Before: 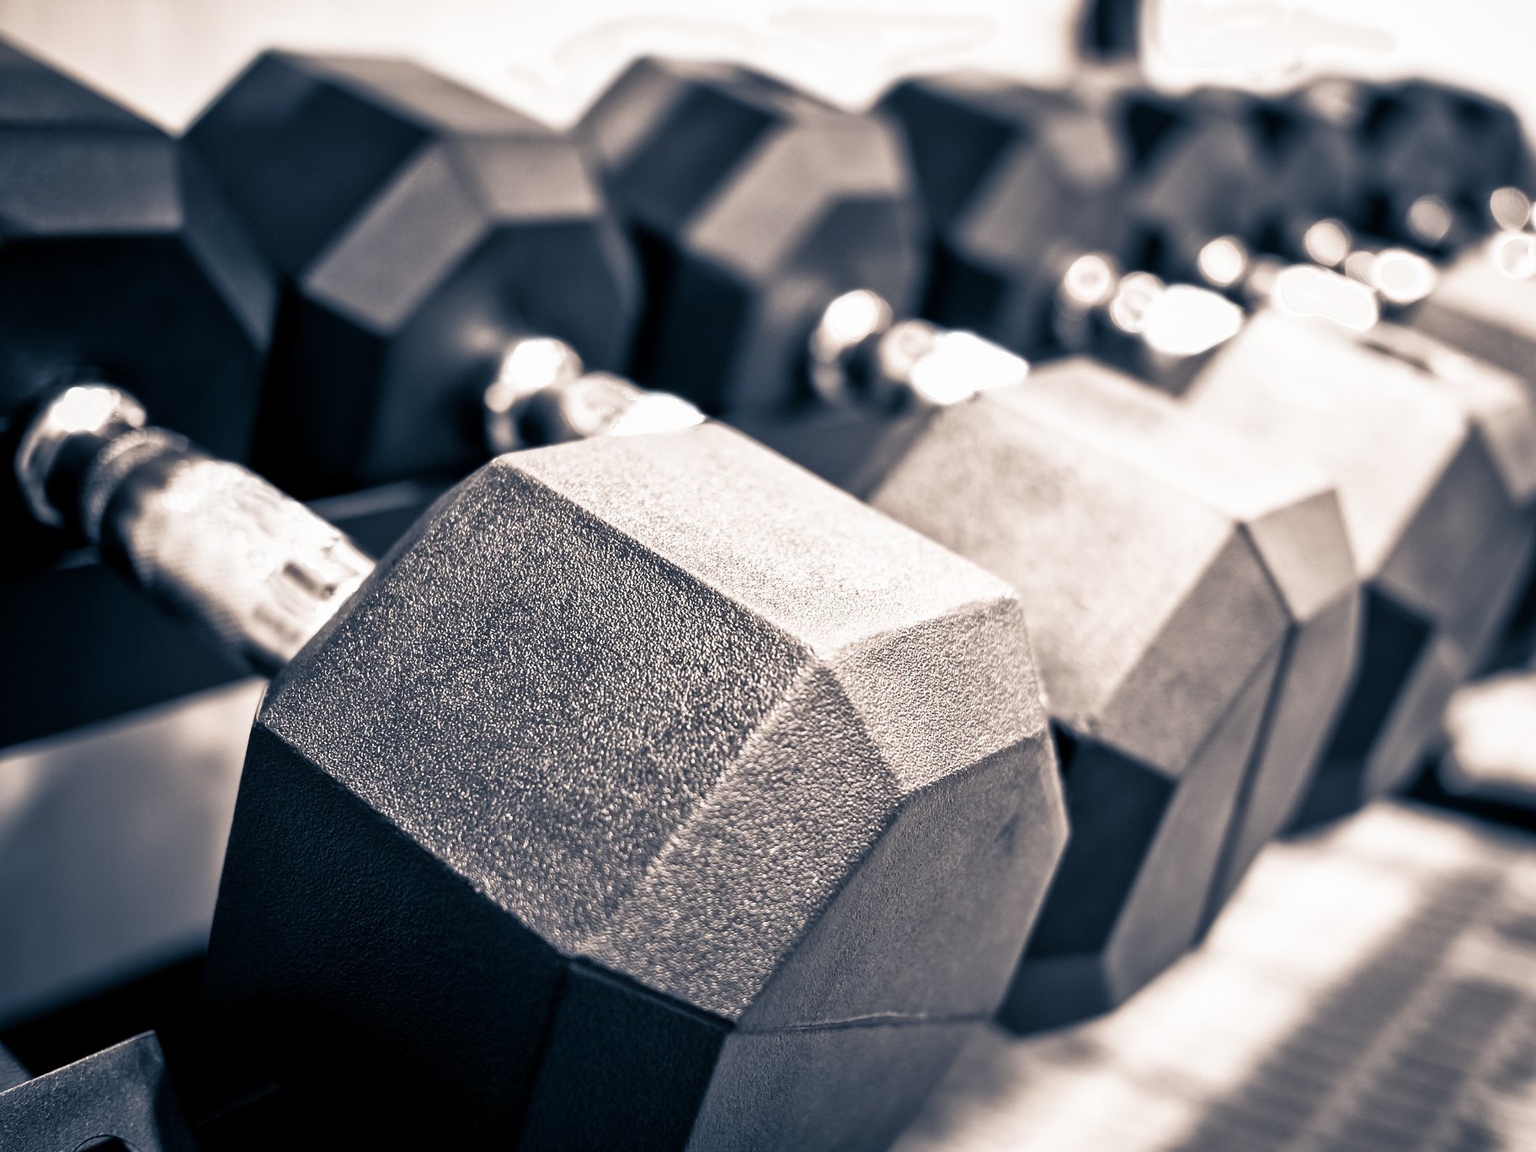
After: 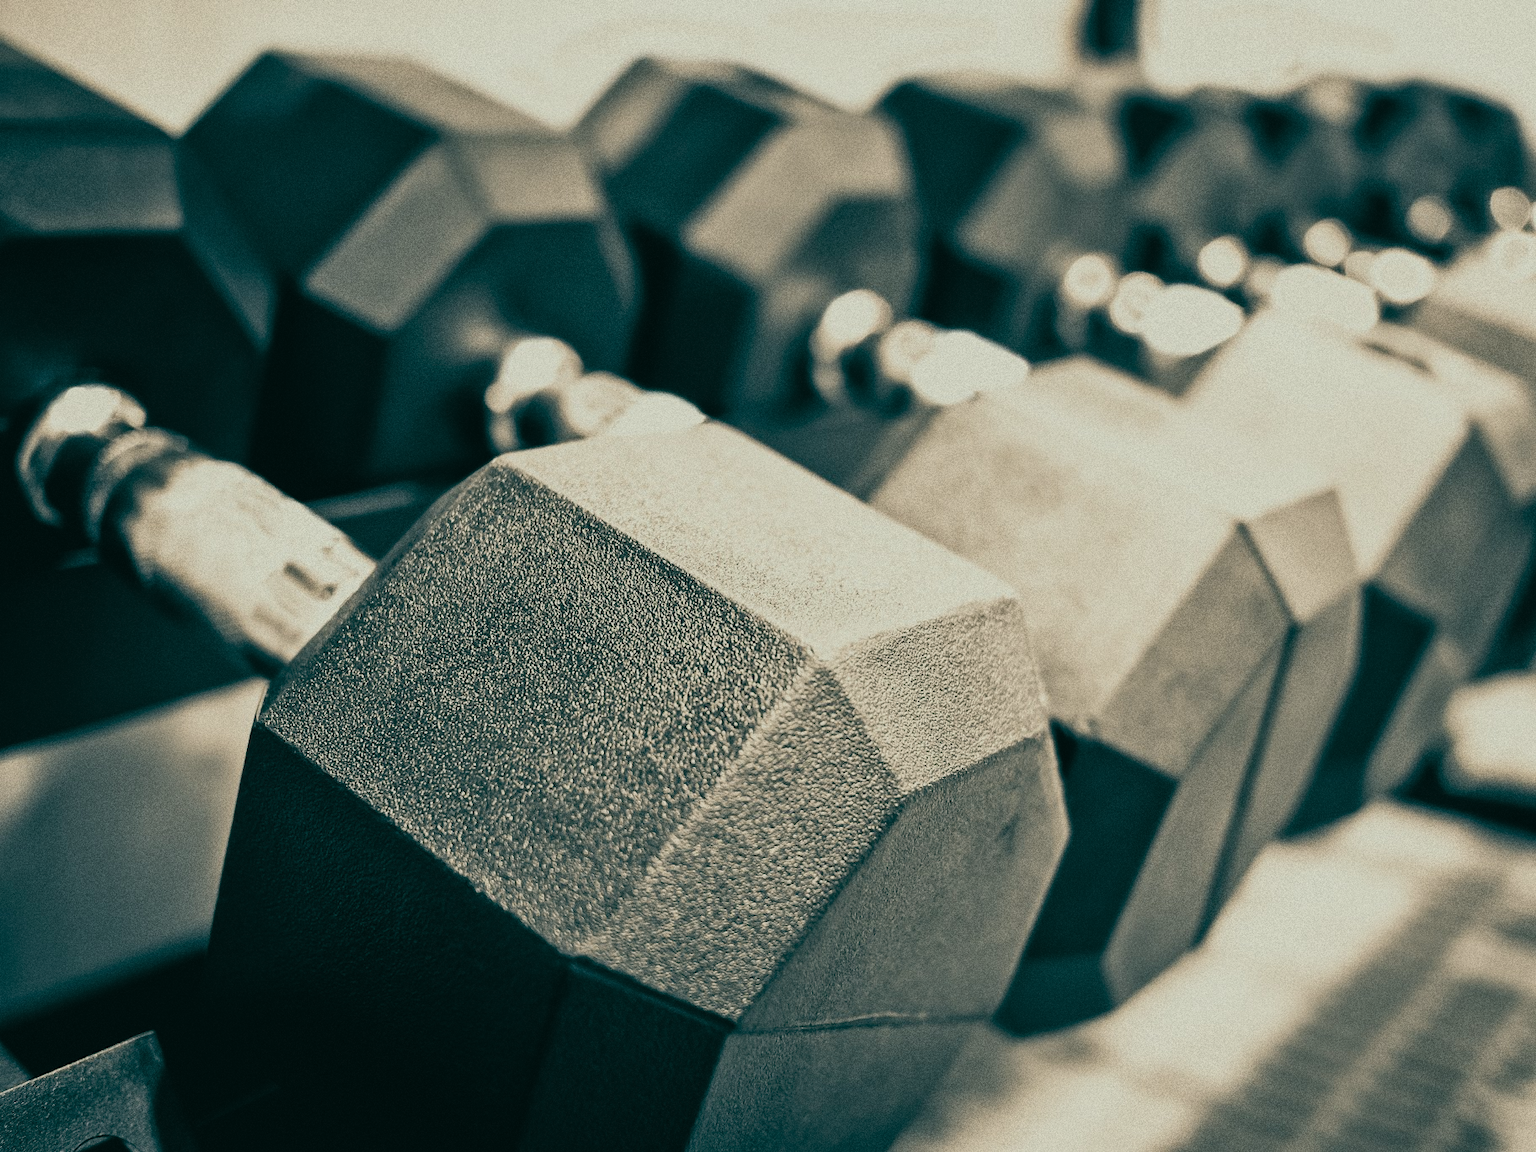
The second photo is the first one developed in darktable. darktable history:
grain: coarseness 0.09 ISO, strength 40%
filmic rgb: black relative exposure -7.65 EV, white relative exposure 4.56 EV, hardness 3.61, color science v6 (2022)
color balance: lift [1.005, 0.99, 1.007, 1.01], gamma [1, 1.034, 1.032, 0.966], gain [0.873, 1.055, 1.067, 0.933]
